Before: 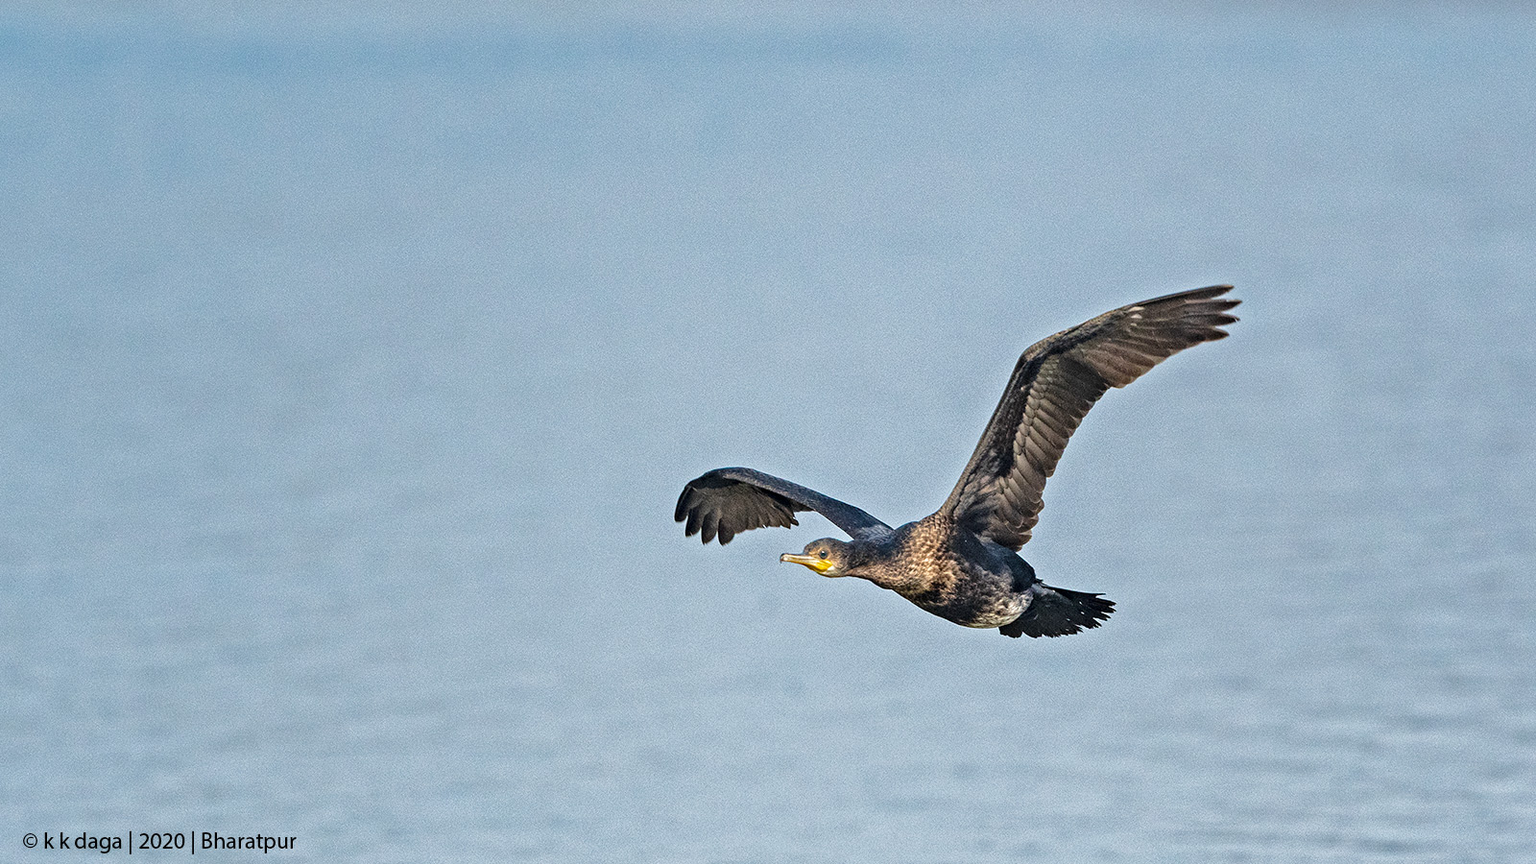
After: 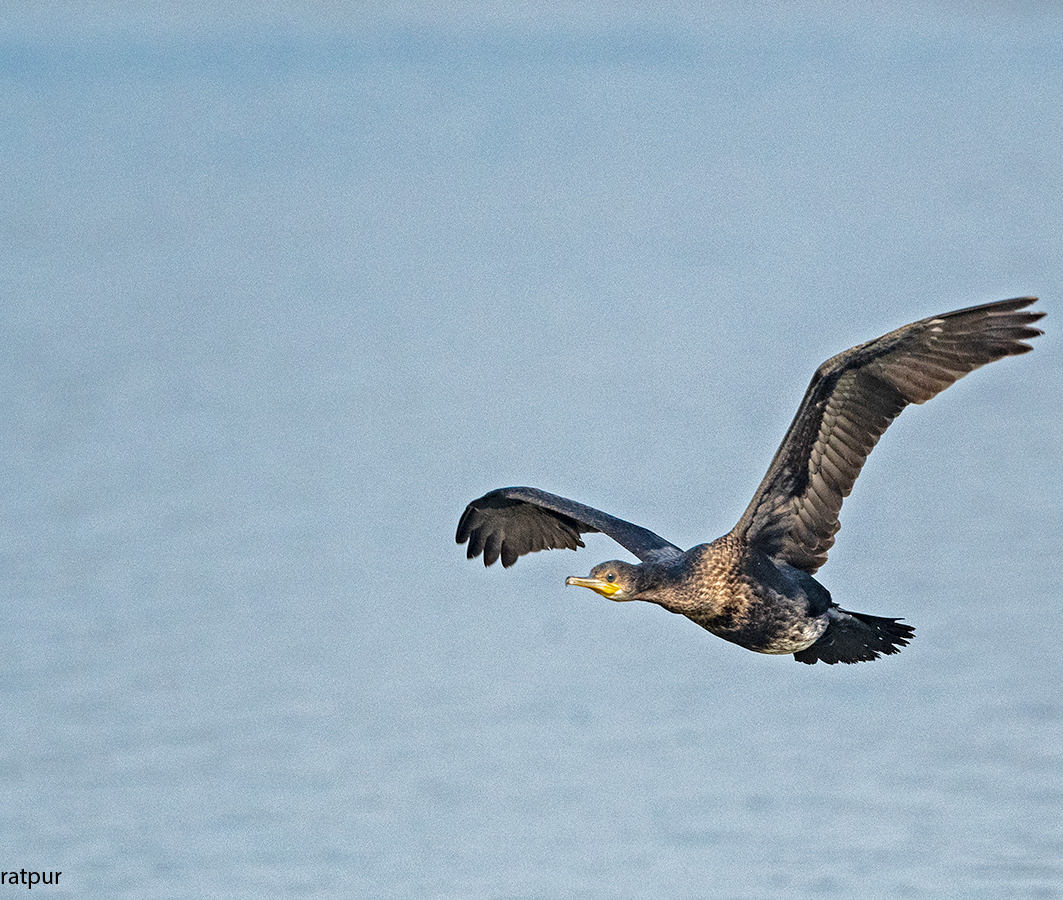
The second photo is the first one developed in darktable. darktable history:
crop and rotate: left 15.47%, right 18.05%
